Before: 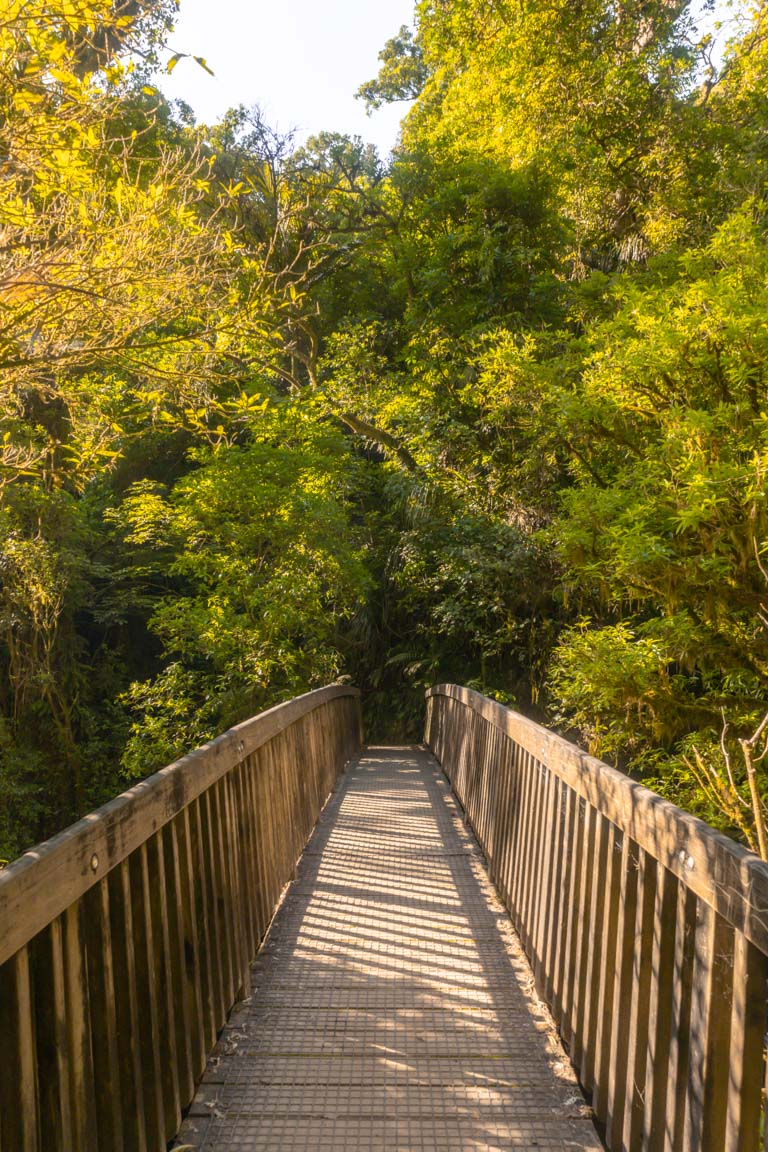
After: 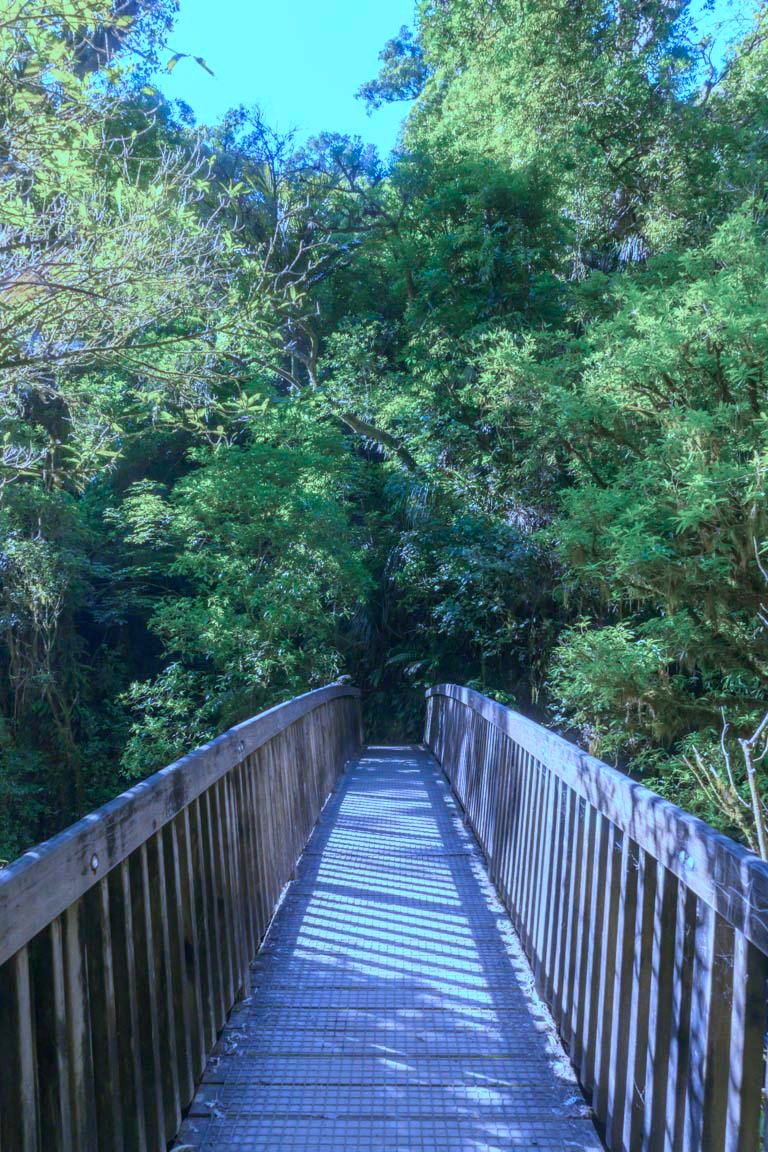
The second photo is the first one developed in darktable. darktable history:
color calibration: illuminant as shot in camera, x 0.482, y 0.431, temperature 2446.96 K
